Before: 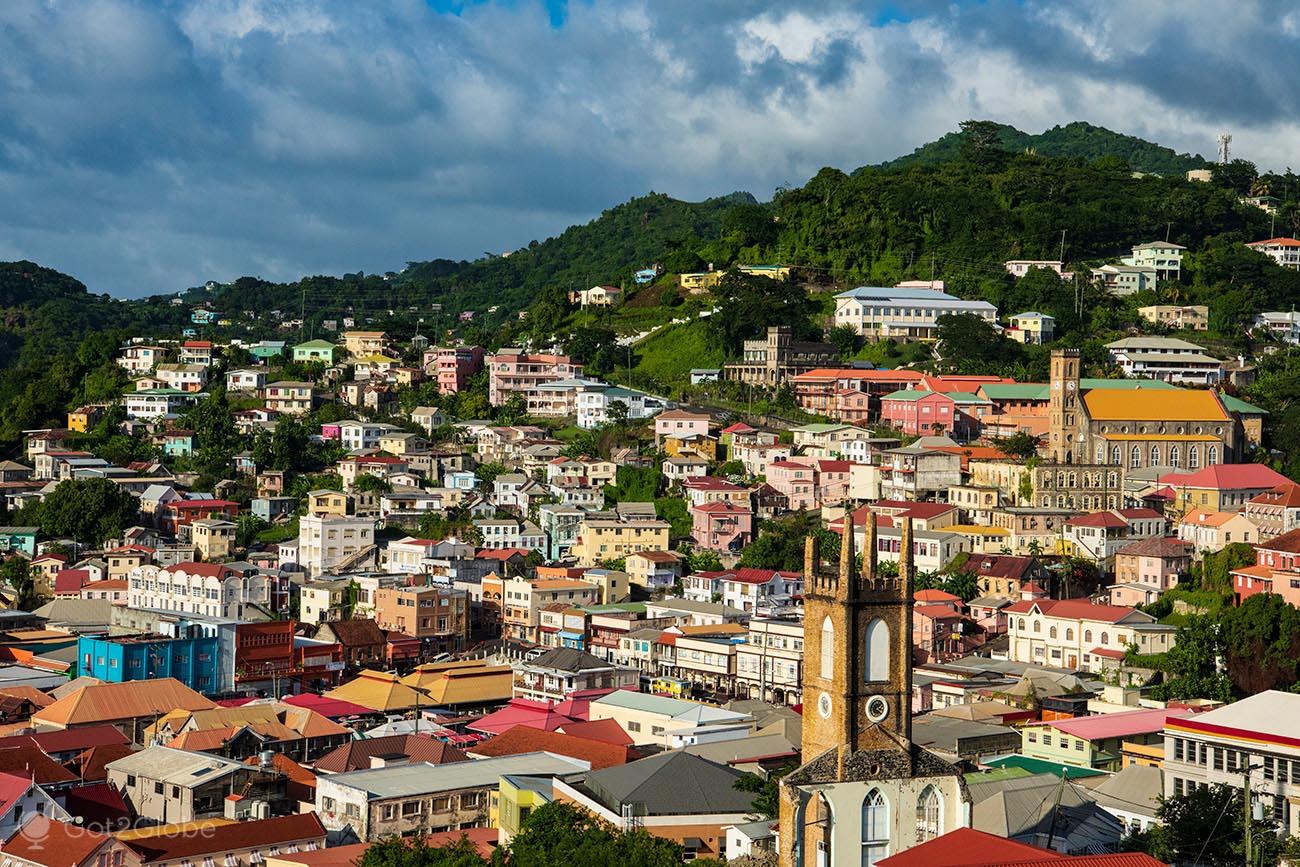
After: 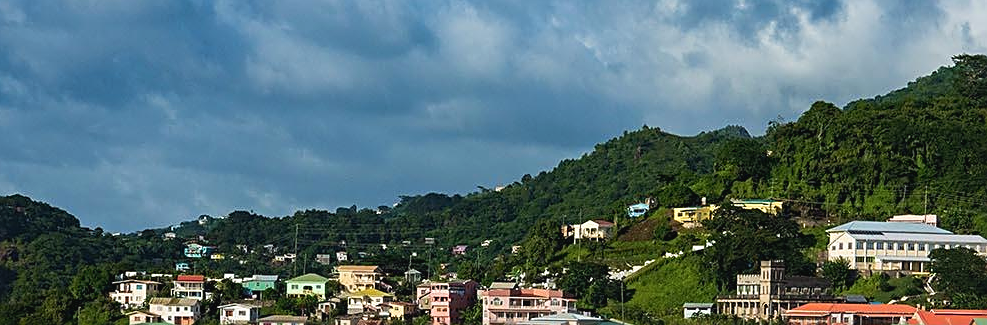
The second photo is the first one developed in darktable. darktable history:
sharpen: on, module defaults
crop: left 0.544%, top 7.65%, right 23.464%, bottom 54.799%
tone curve: curves: ch0 [(0, 0.024) (0.119, 0.146) (0.474, 0.485) (0.718, 0.739) (0.817, 0.839) (1, 0.998)]; ch1 [(0, 0) (0.377, 0.416) (0.439, 0.451) (0.477, 0.485) (0.501, 0.503) (0.538, 0.544) (0.58, 0.613) (0.664, 0.7) (0.783, 0.804) (1, 1)]; ch2 [(0, 0) (0.38, 0.405) (0.463, 0.456) (0.498, 0.497) (0.524, 0.535) (0.578, 0.576) (0.648, 0.665) (1, 1)], preserve colors none
